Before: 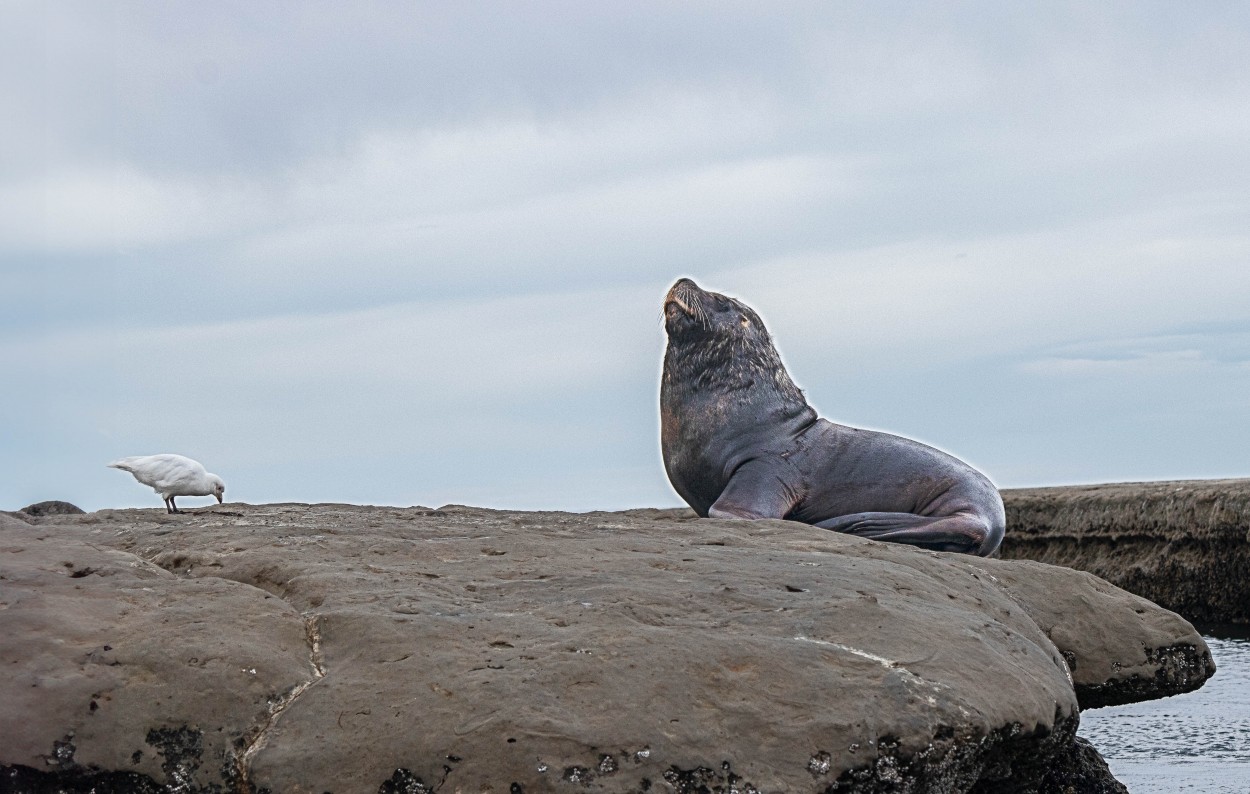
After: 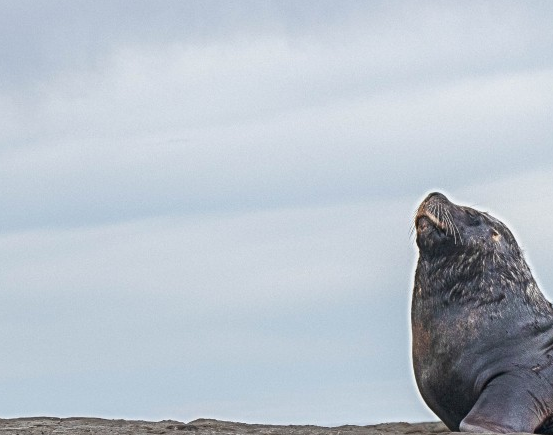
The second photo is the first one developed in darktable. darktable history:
crop: left 19.938%, top 10.909%, right 35.808%, bottom 34.224%
